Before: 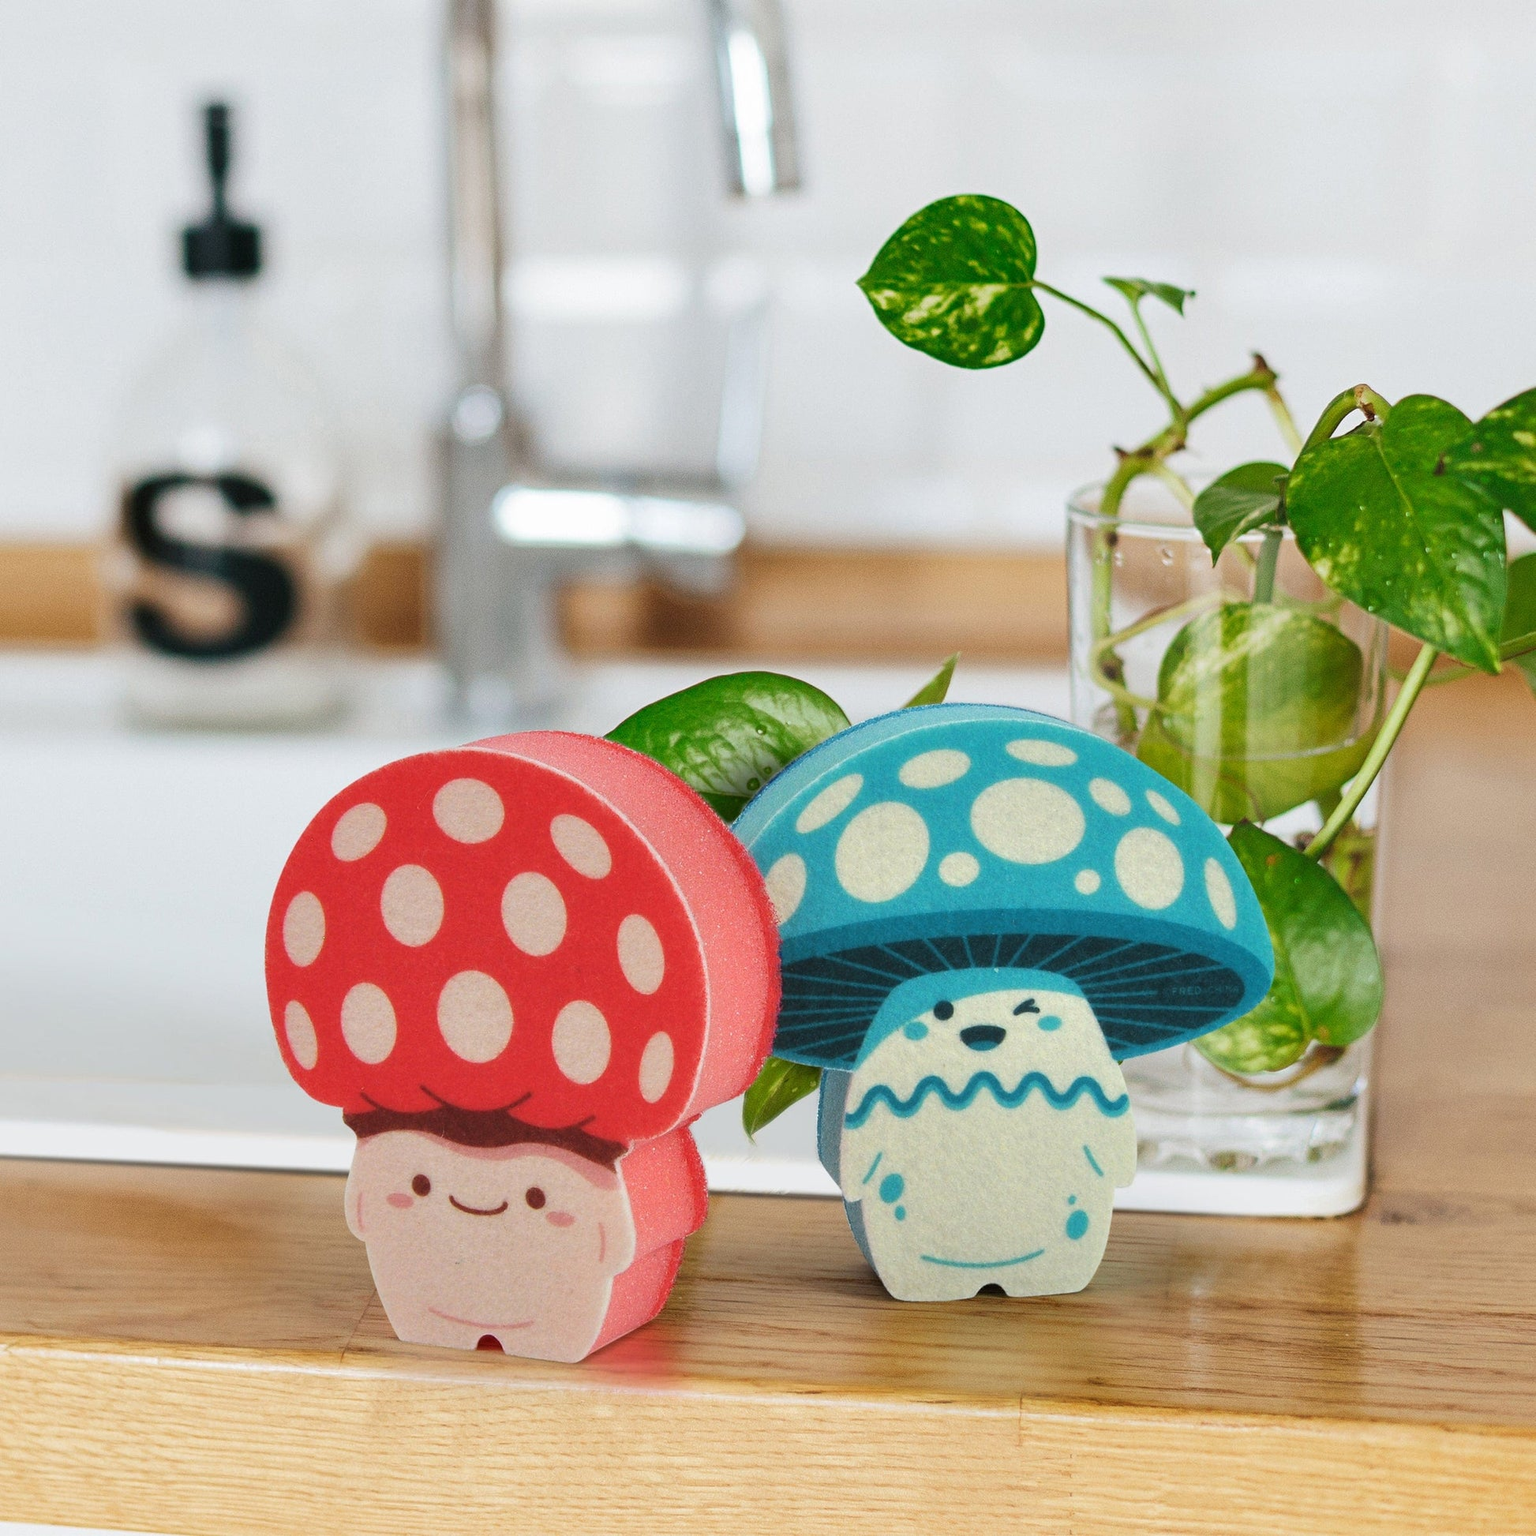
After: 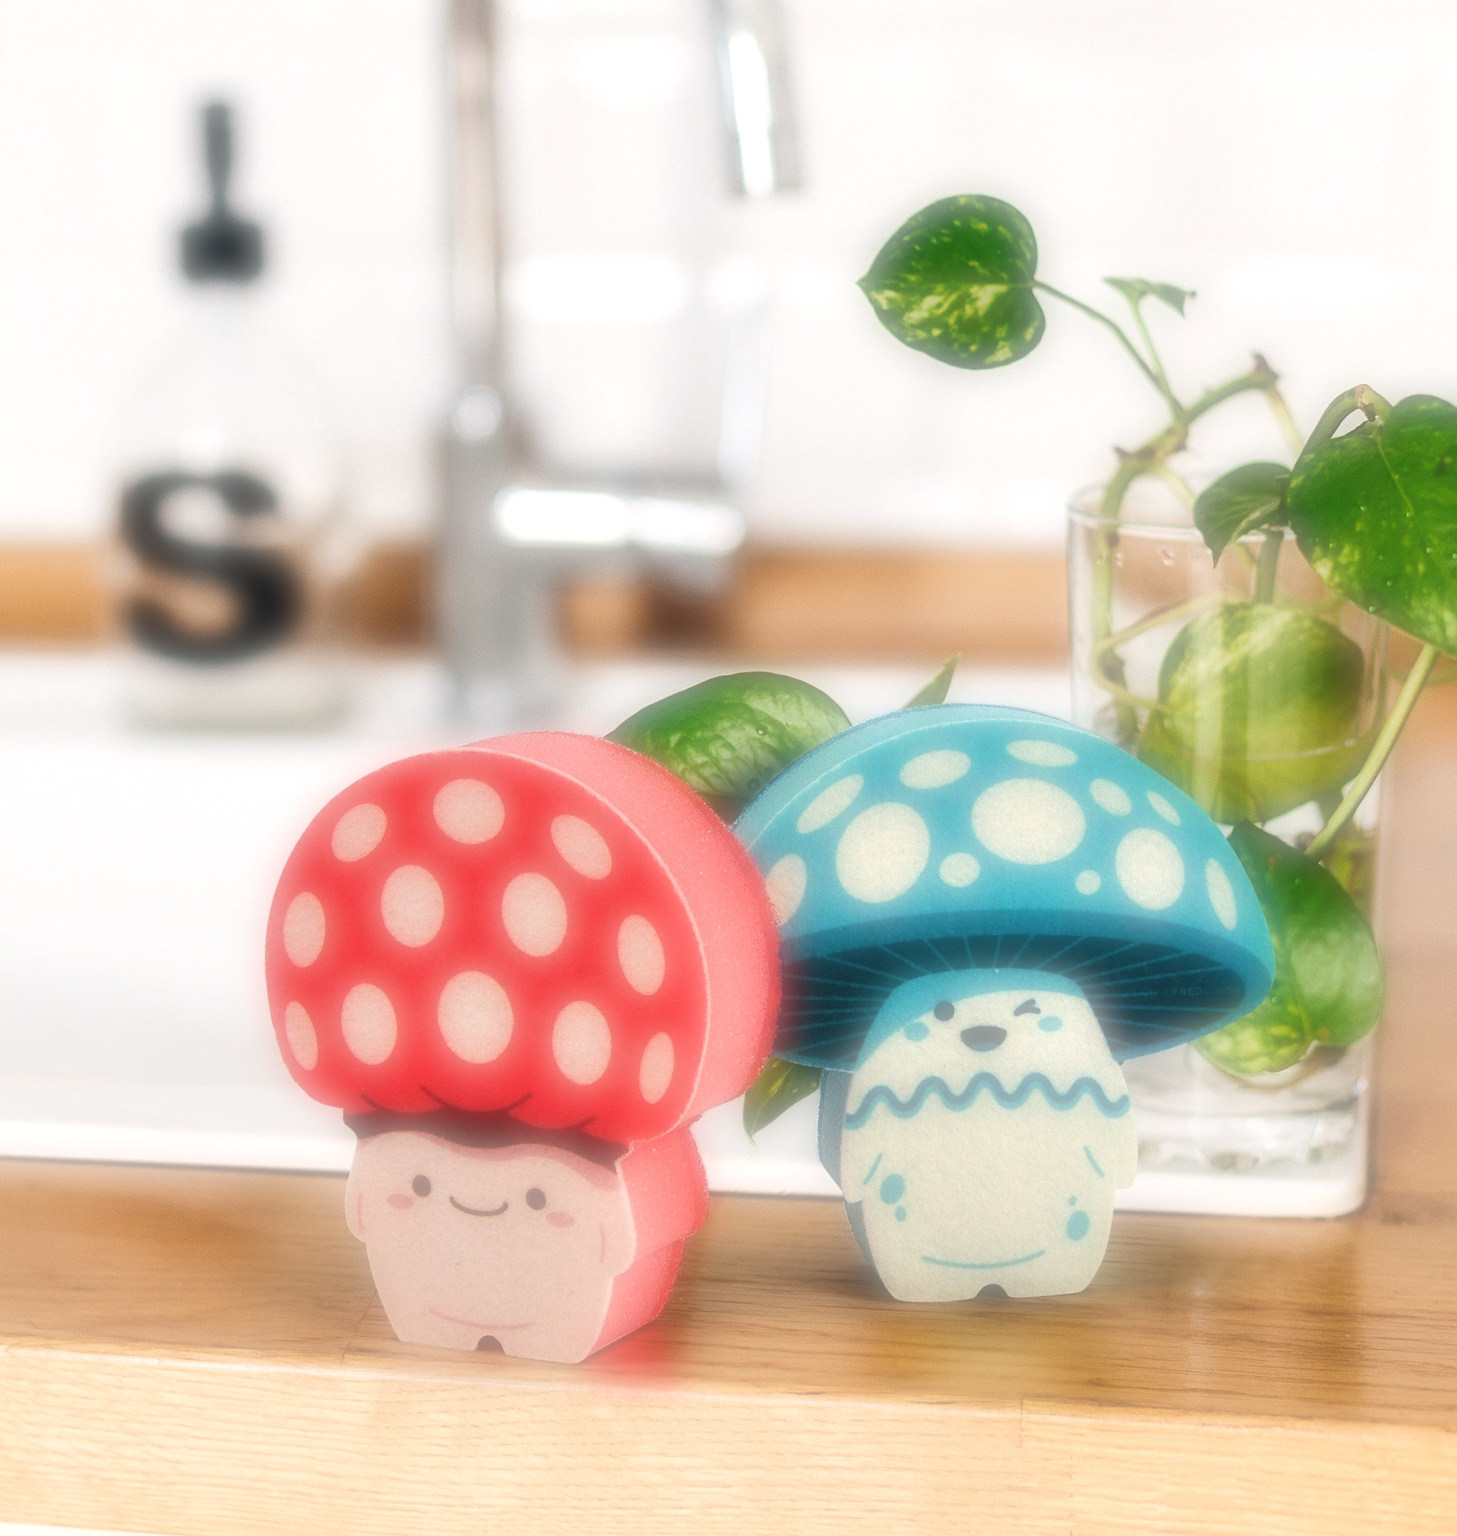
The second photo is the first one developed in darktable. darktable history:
soften: on, module defaults
crop and rotate: right 5.167%
color balance rgb: shadows lift › hue 87.51°, highlights gain › chroma 1.62%, highlights gain › hue 55.1°, global offset › chroma 0.06%, global offset › hue 253.66°, linear chroma grading › global chroma 0.5%
tone equalizer: -8 EV -0.417 EV, -7 EV -0.389 EV, -6 EV -0.333 EV, -5 EV -0.222 EV, -3 EV 0.222 EV, -2 EV 0.333 EV, -1 EV 0.389 EV, +0 EV 0.417 EV, edges refinement/feathering 500, mask exposure compensation -1.57 EV, preserve details no
